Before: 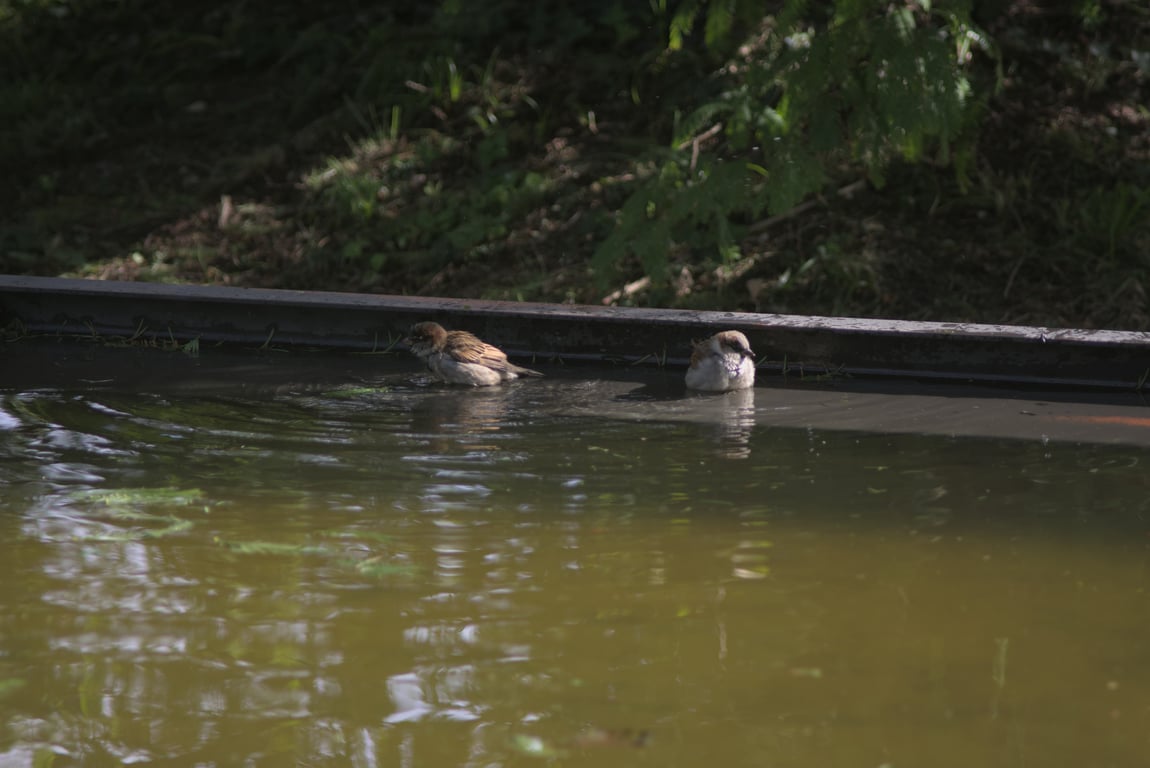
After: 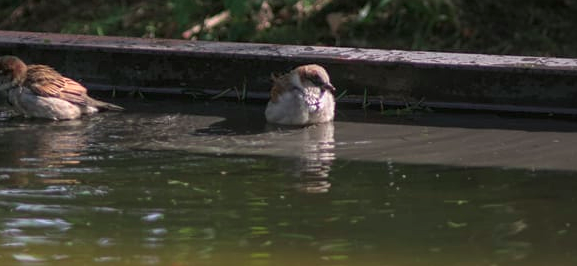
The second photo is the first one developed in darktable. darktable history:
local contrast: on, module defaults
sharpen: amount 0.2
crop: left 36.607%, top 34.735%, right 13.146%, bottom 30.611%
color contrast: green-magenta contrast 1.73, blue-yellow contrast 1.15
